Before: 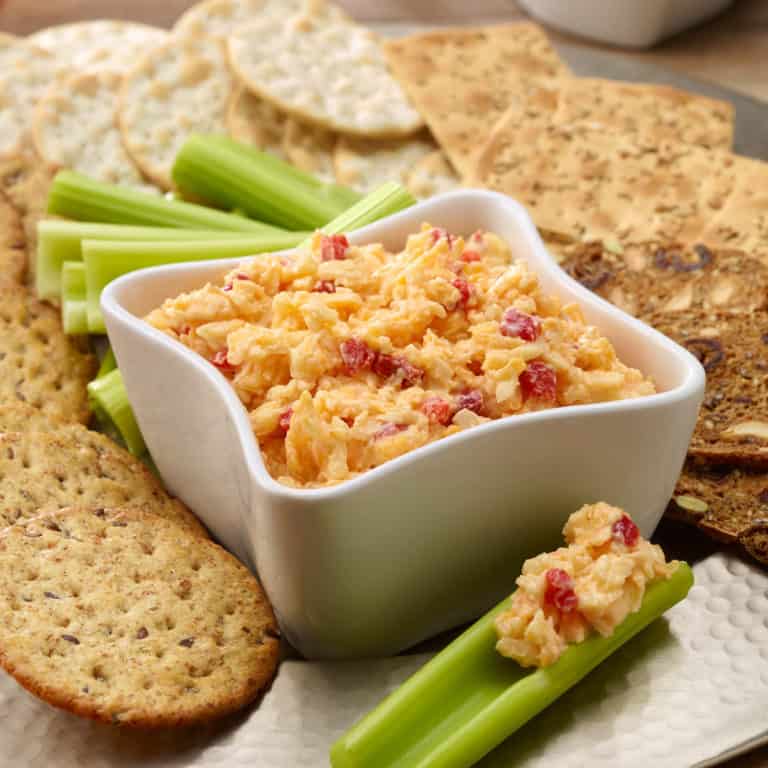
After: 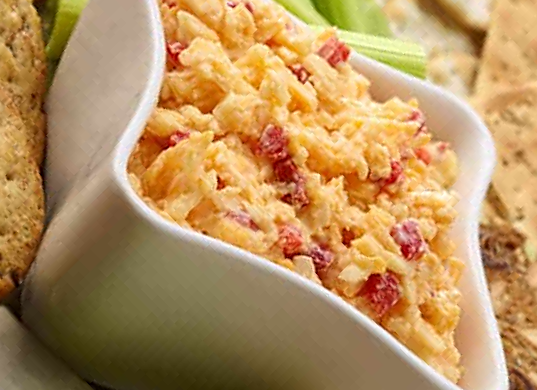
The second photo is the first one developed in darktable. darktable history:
sharpen: on, module defaults
crop and rotate: angle -45.6°, top 16.334%, right 0.972%, bottom 11.707%
